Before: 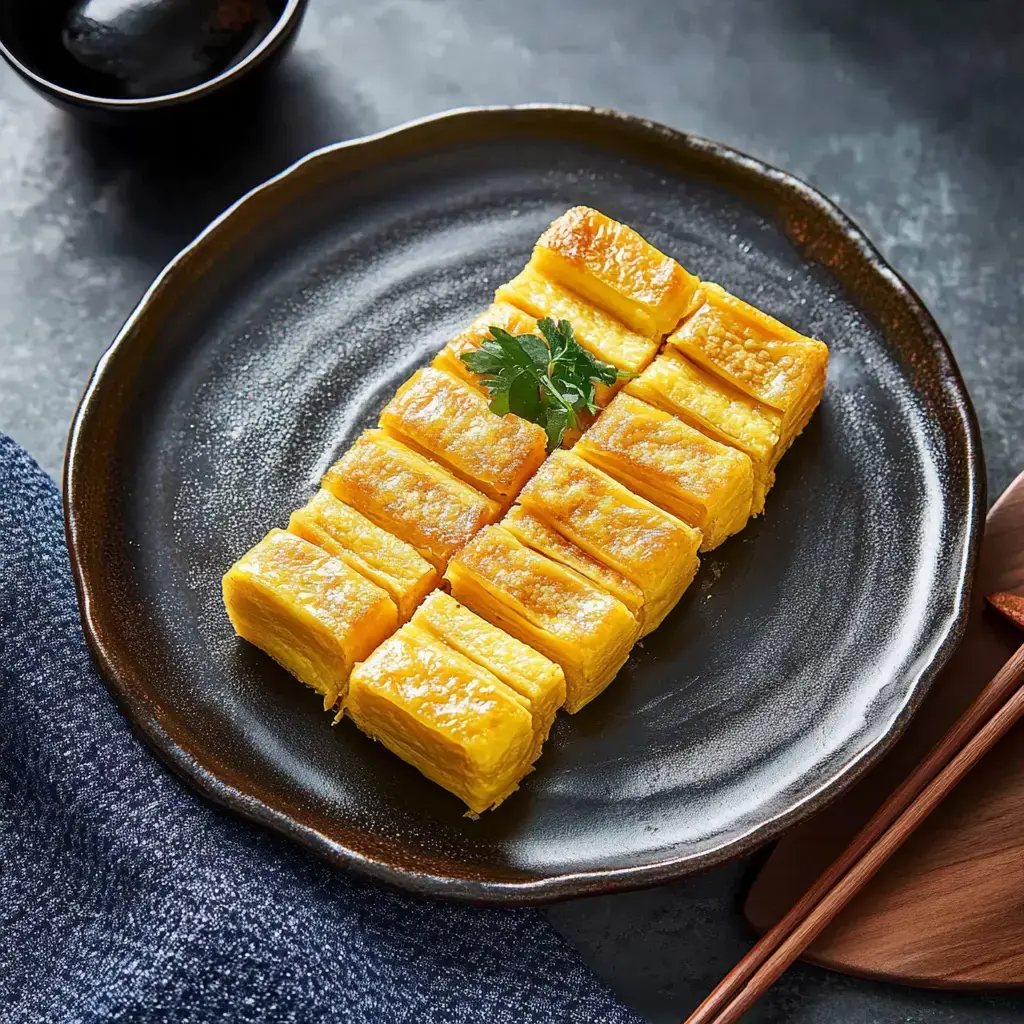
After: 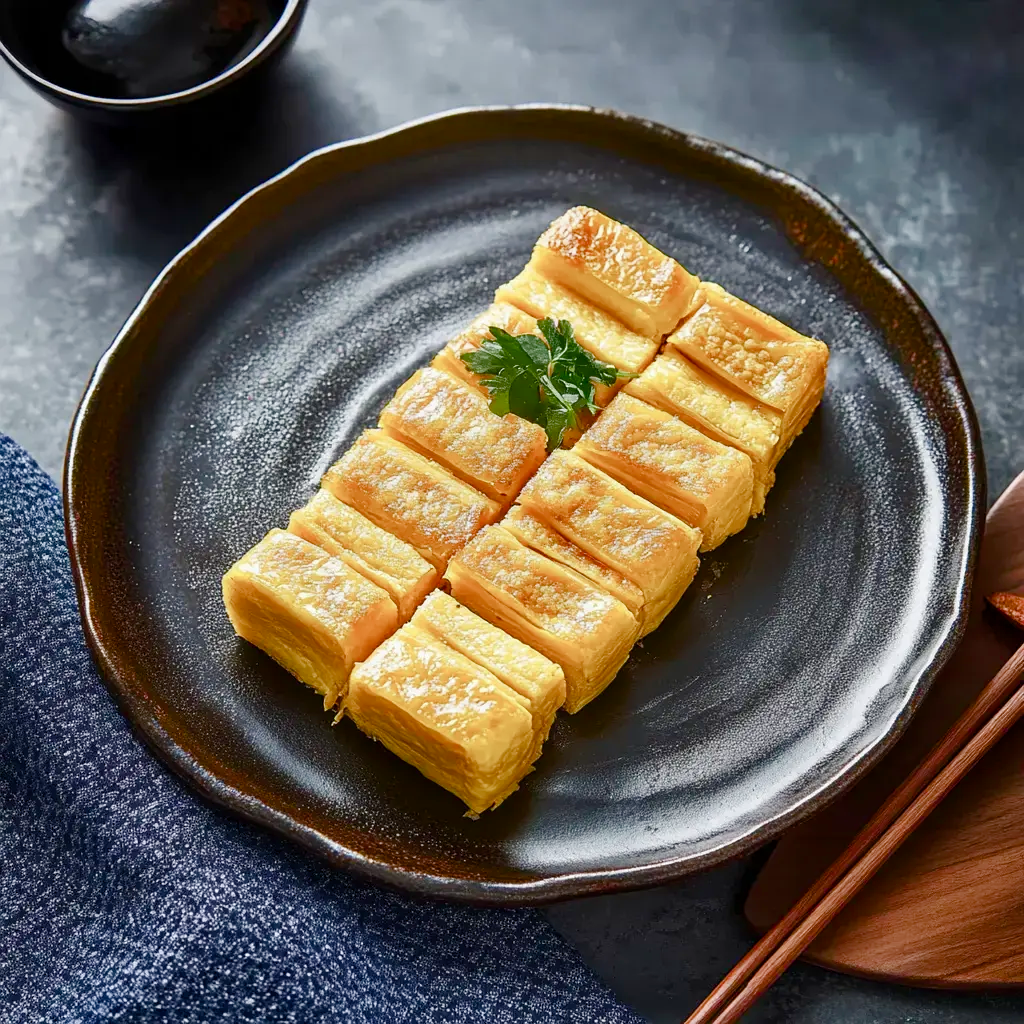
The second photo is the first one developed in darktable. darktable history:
color balance rgb: perceptual saturation grading › global saturation 20%, perceptual saturation grading › highlights -50.337%, perceptual saturation grading › shadows 30.908%, global vibrance 9.926%
